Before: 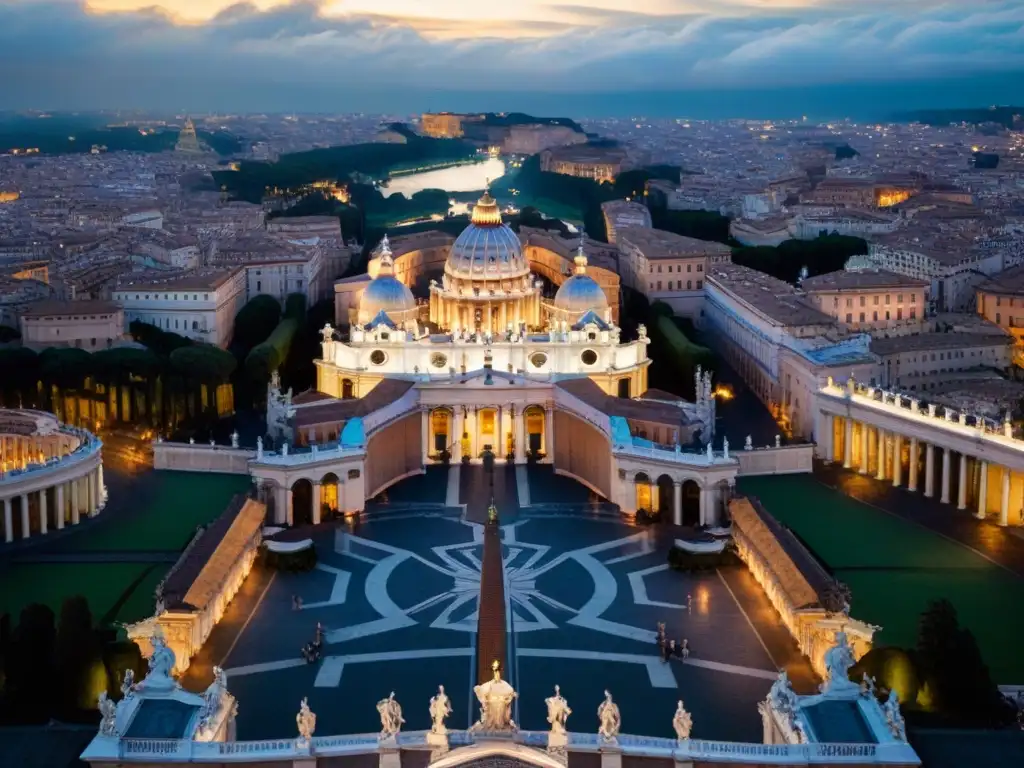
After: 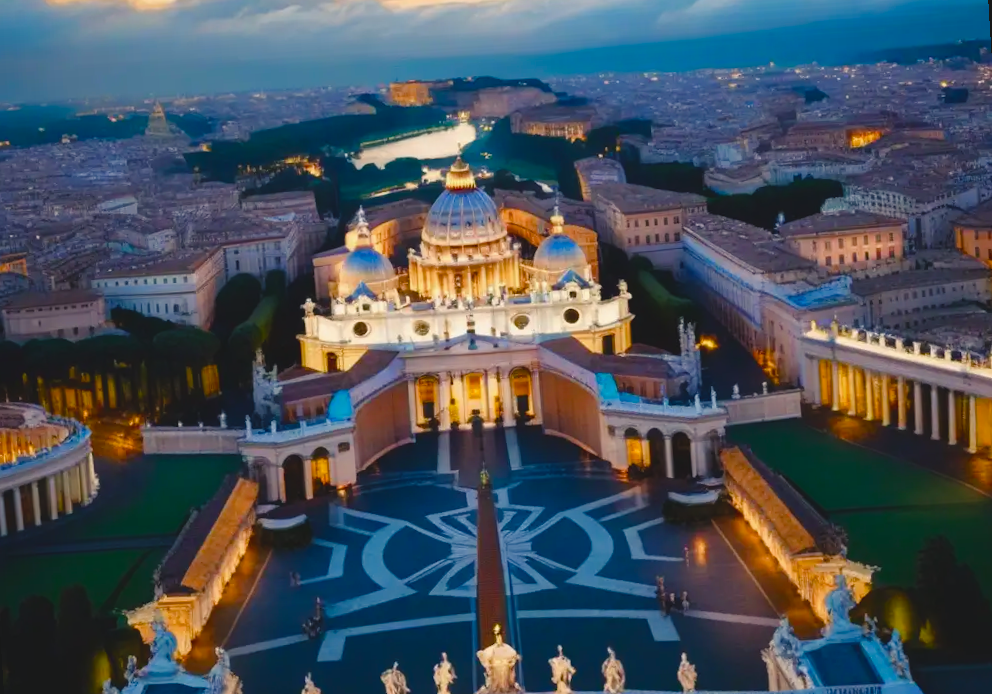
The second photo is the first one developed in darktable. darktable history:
exposure: black level correction -0.015, exposure -0.125 EV, compensate highlight preservation false
color balance rgb: shadows lift › chroma 1%, shadows lift › hue 240.84°, highlights gain › chroma 2%, highlights gain › hue 73.2°, global offset › luminance -0.5%, perceptual saturation grading › global saturation 20%, perceptual saturation grading › highlights -25%, perceptual saturation grading › shadows 50%, global vibrance 15%
rotate and perspective: rotation -3.52°, crop left 0.036, crop right 0.964, crop top 0.081, crop bottom 0.919
